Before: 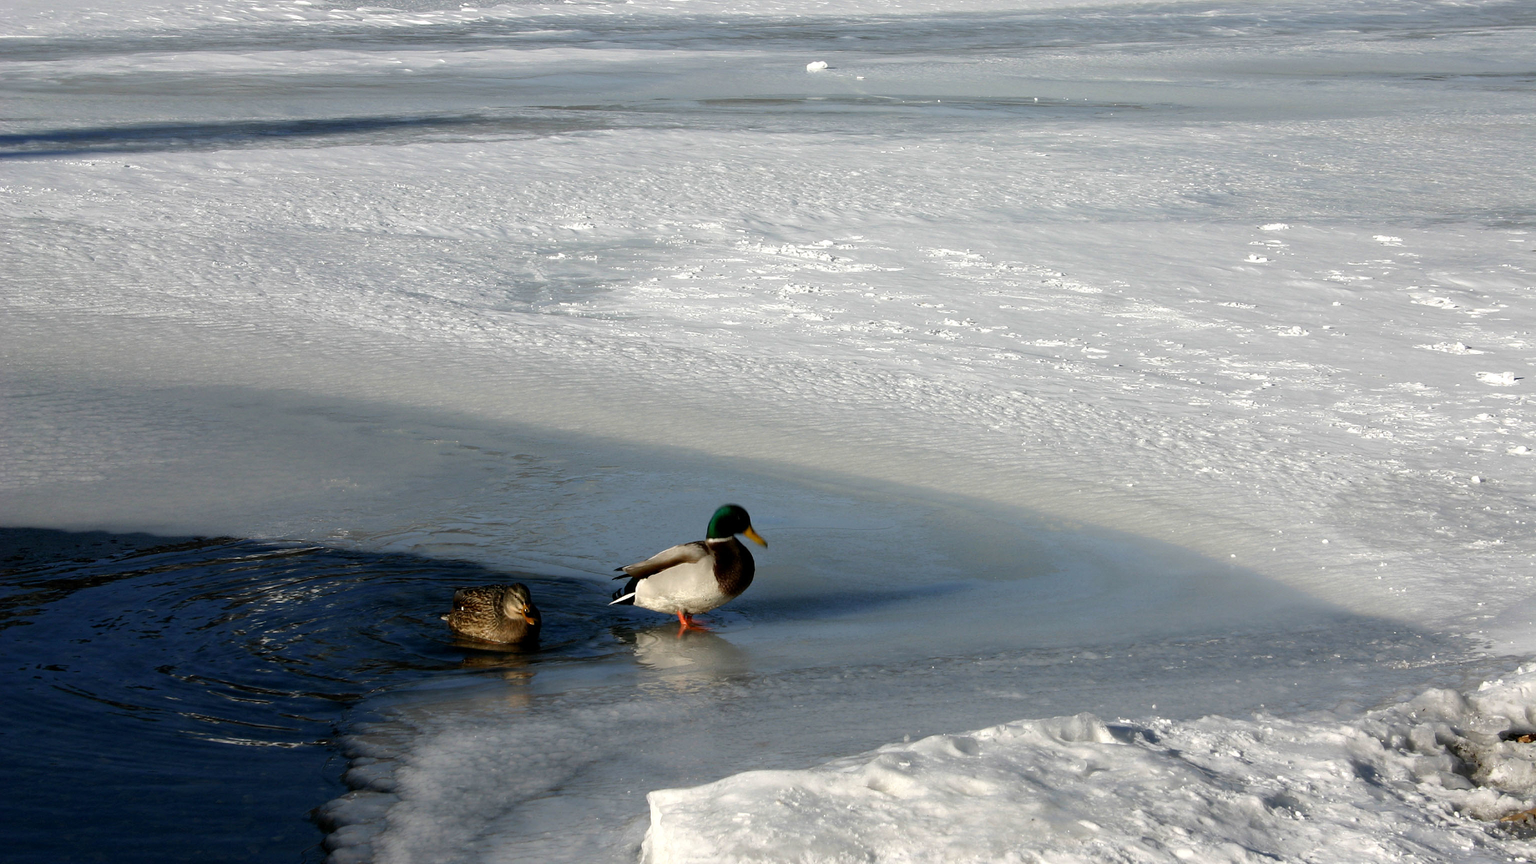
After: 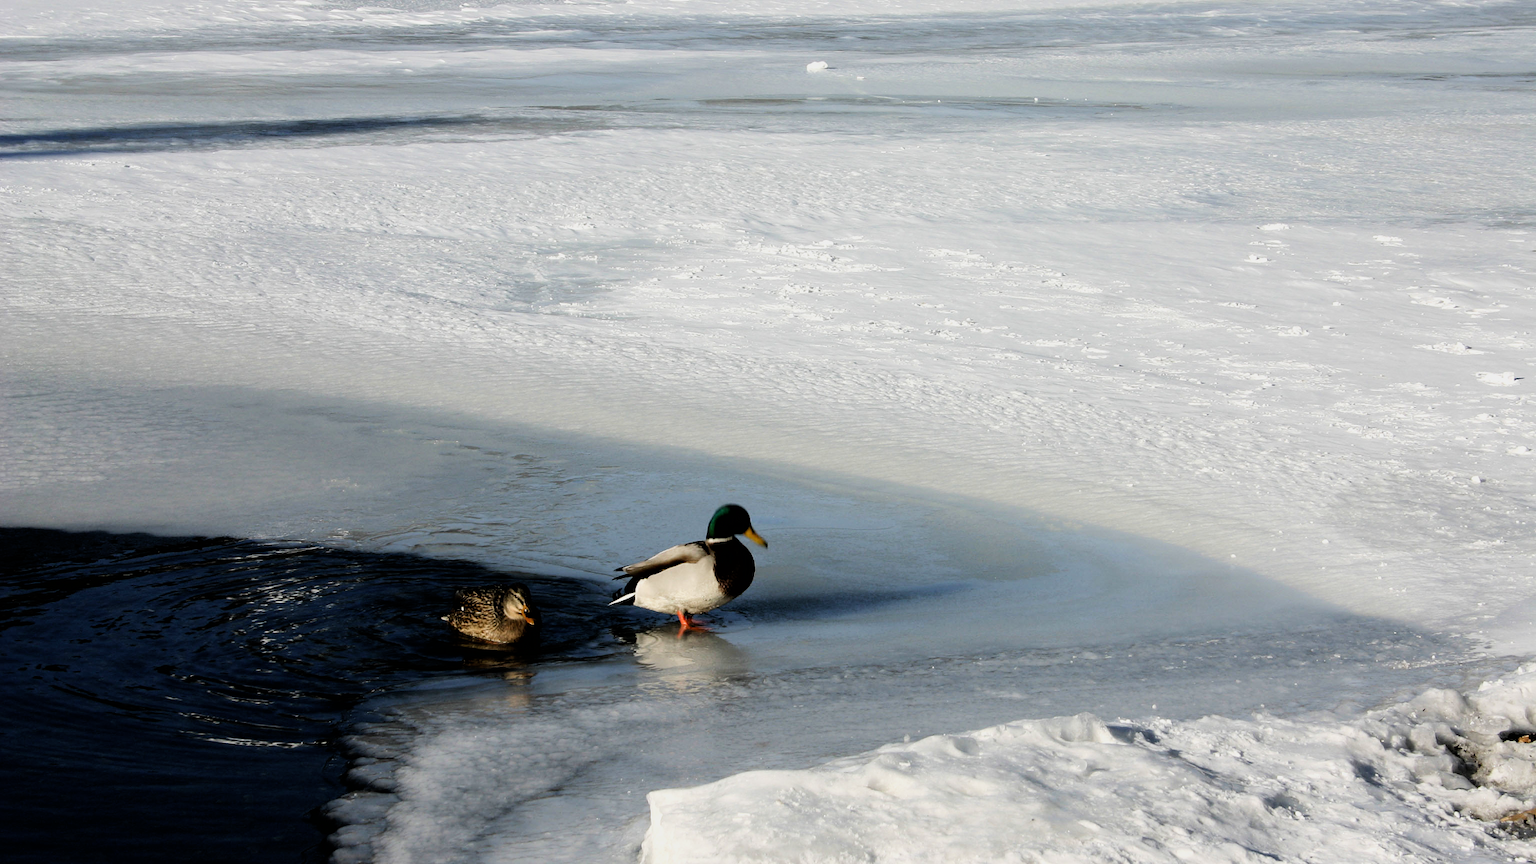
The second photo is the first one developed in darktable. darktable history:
filmic rgb: black relative exposure -5 EV, hardness 2.88, contrast 1.3
exposure: black level correction 0, exposure 0.7 EV, compensate exposure bias true, compensate highlight preservation false
